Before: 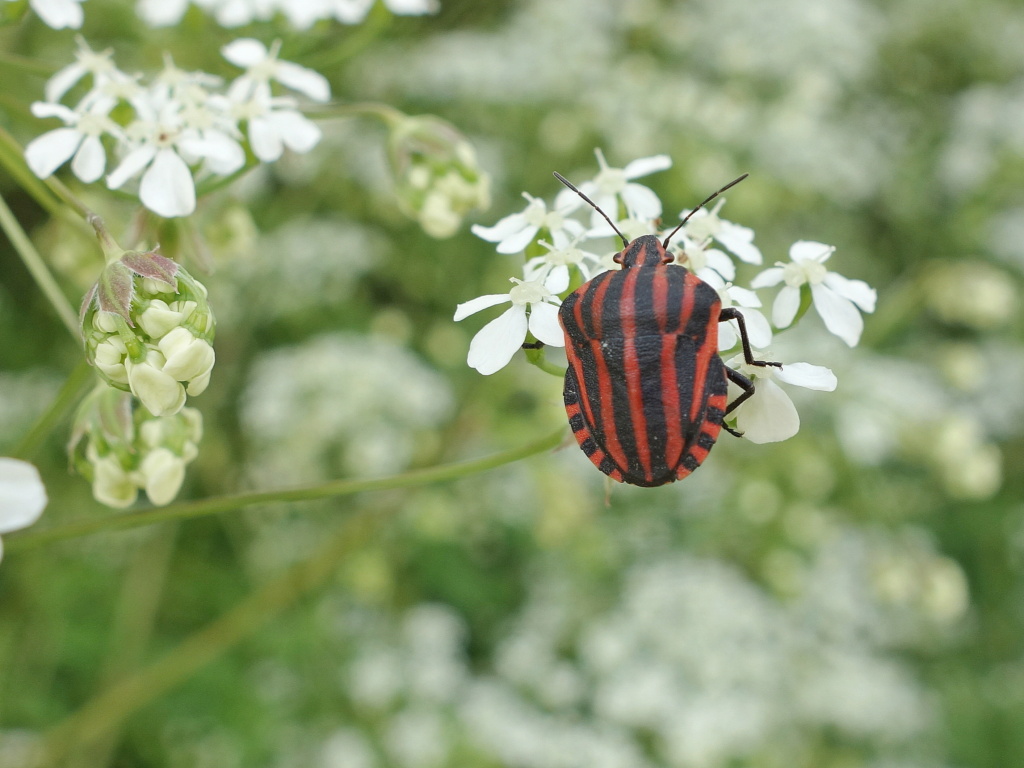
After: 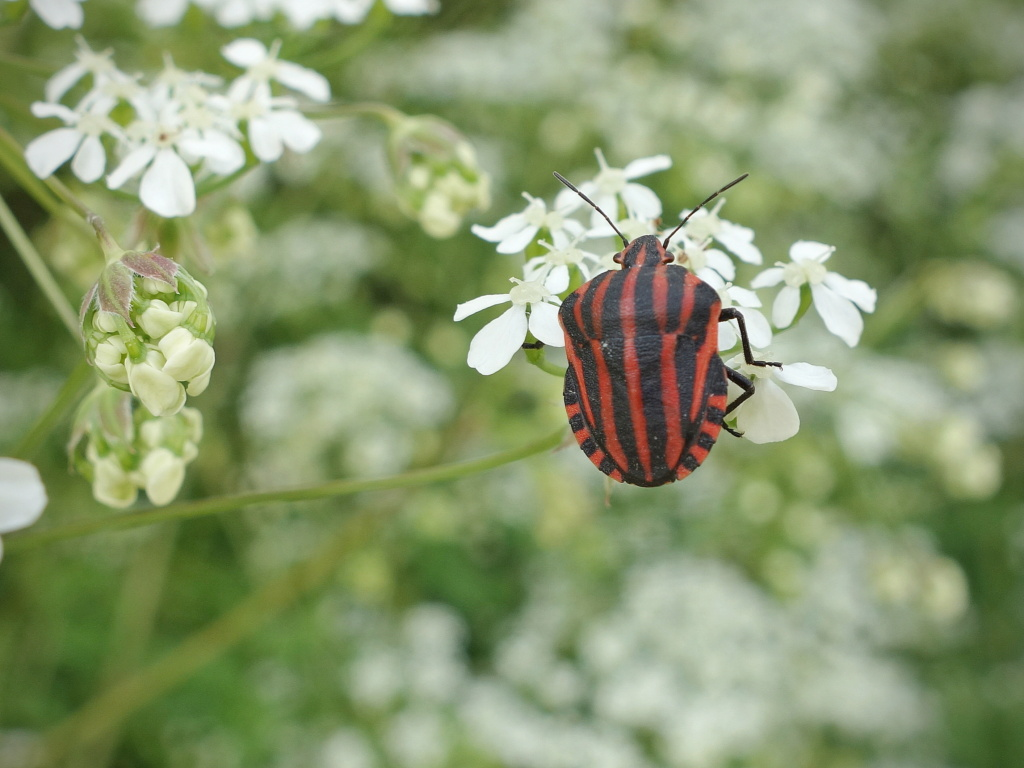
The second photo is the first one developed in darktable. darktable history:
vignetting: fall-off radius 61.1%, saturation -0.021
